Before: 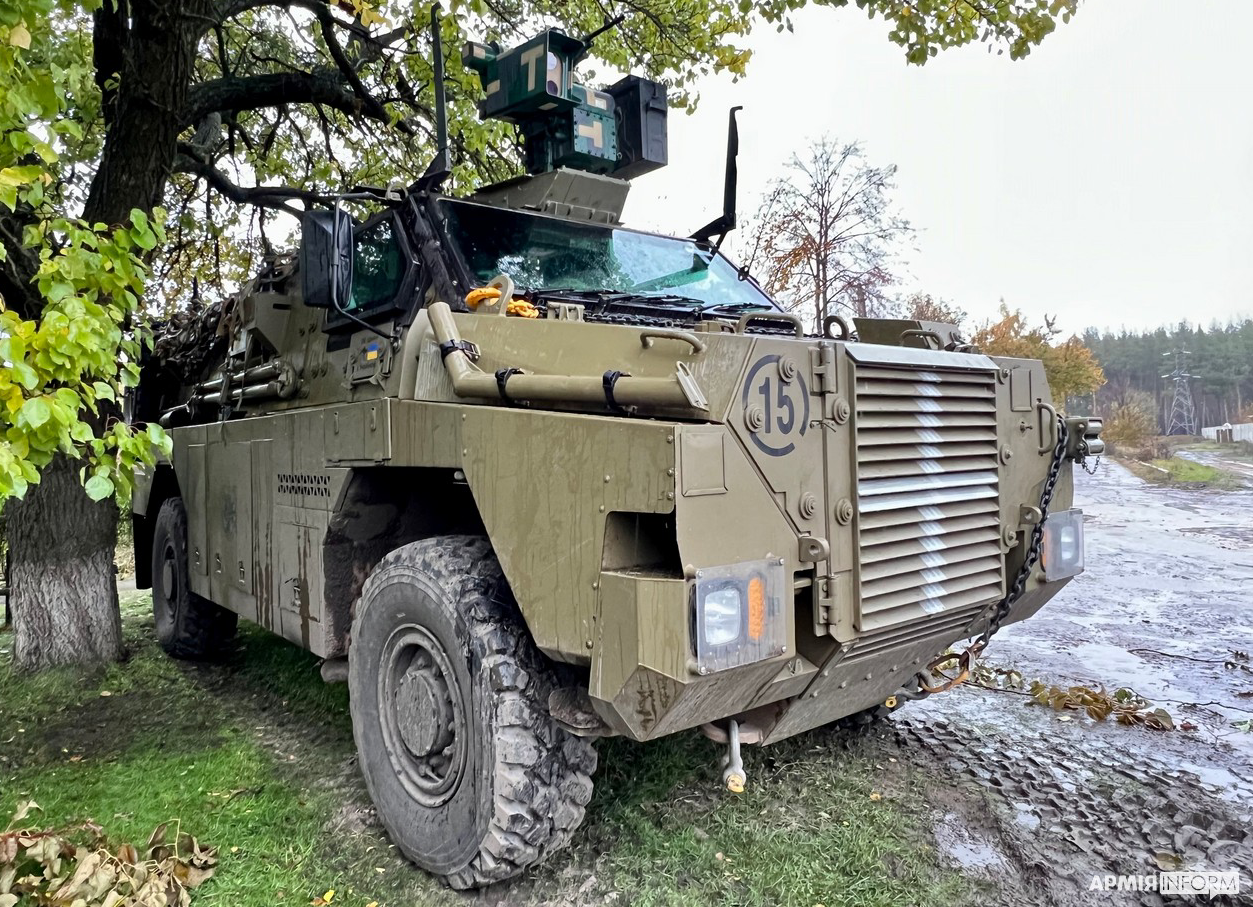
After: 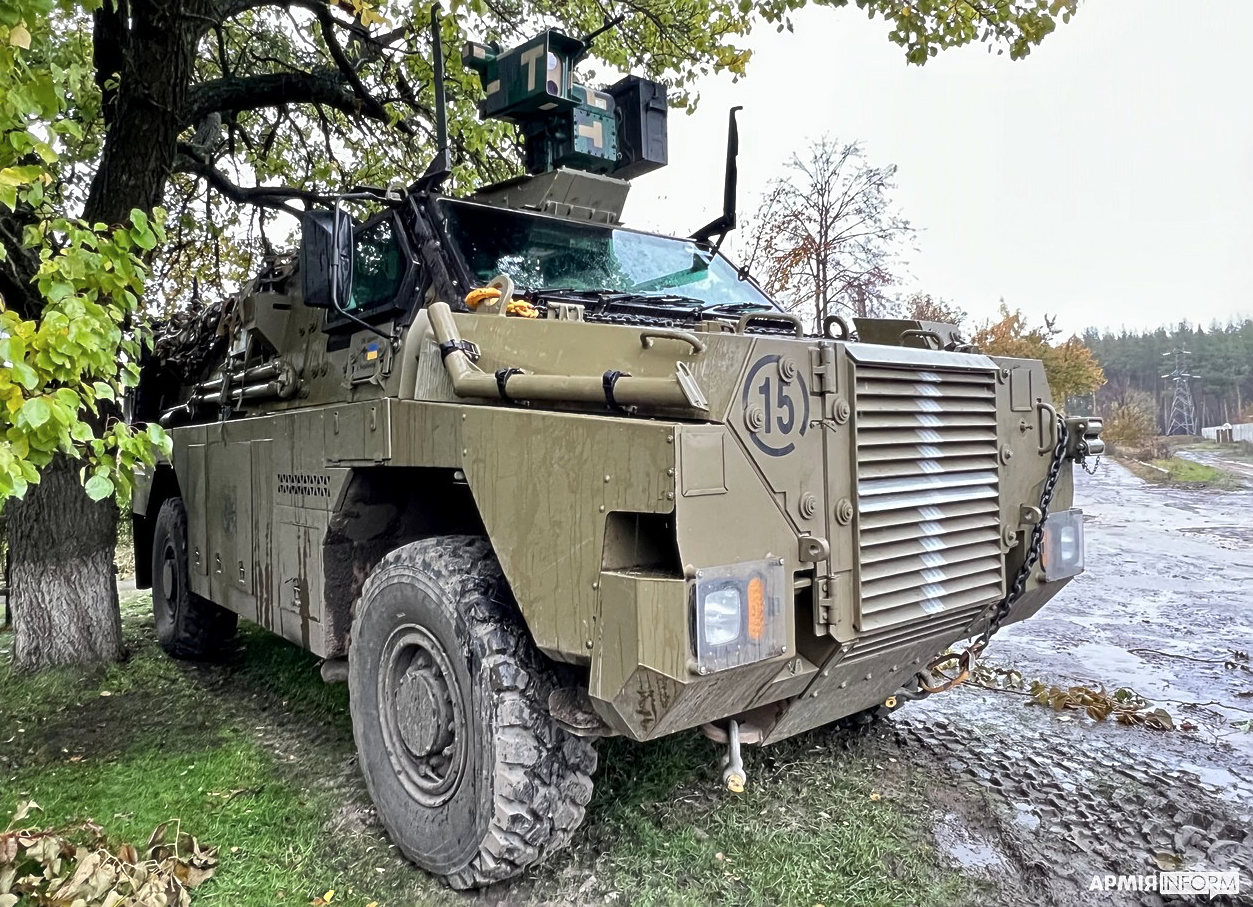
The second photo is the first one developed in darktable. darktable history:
soften: size 10%, saturation 50%, brightness 0.2 EV, mix 10%
sharpen: on, module defaults
